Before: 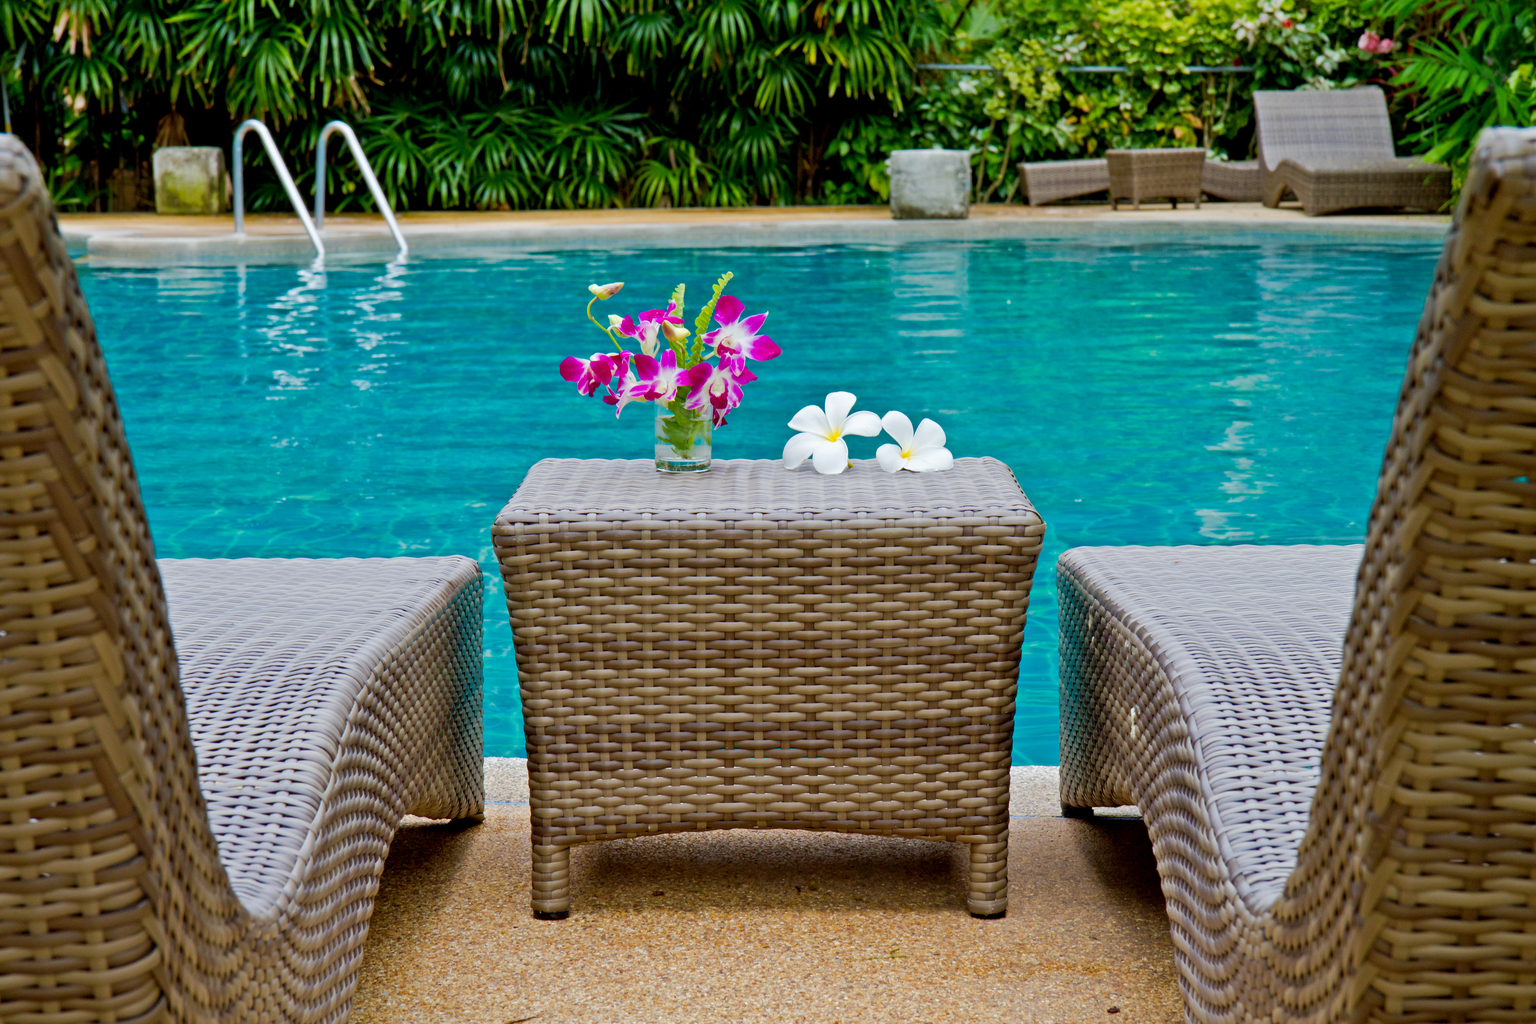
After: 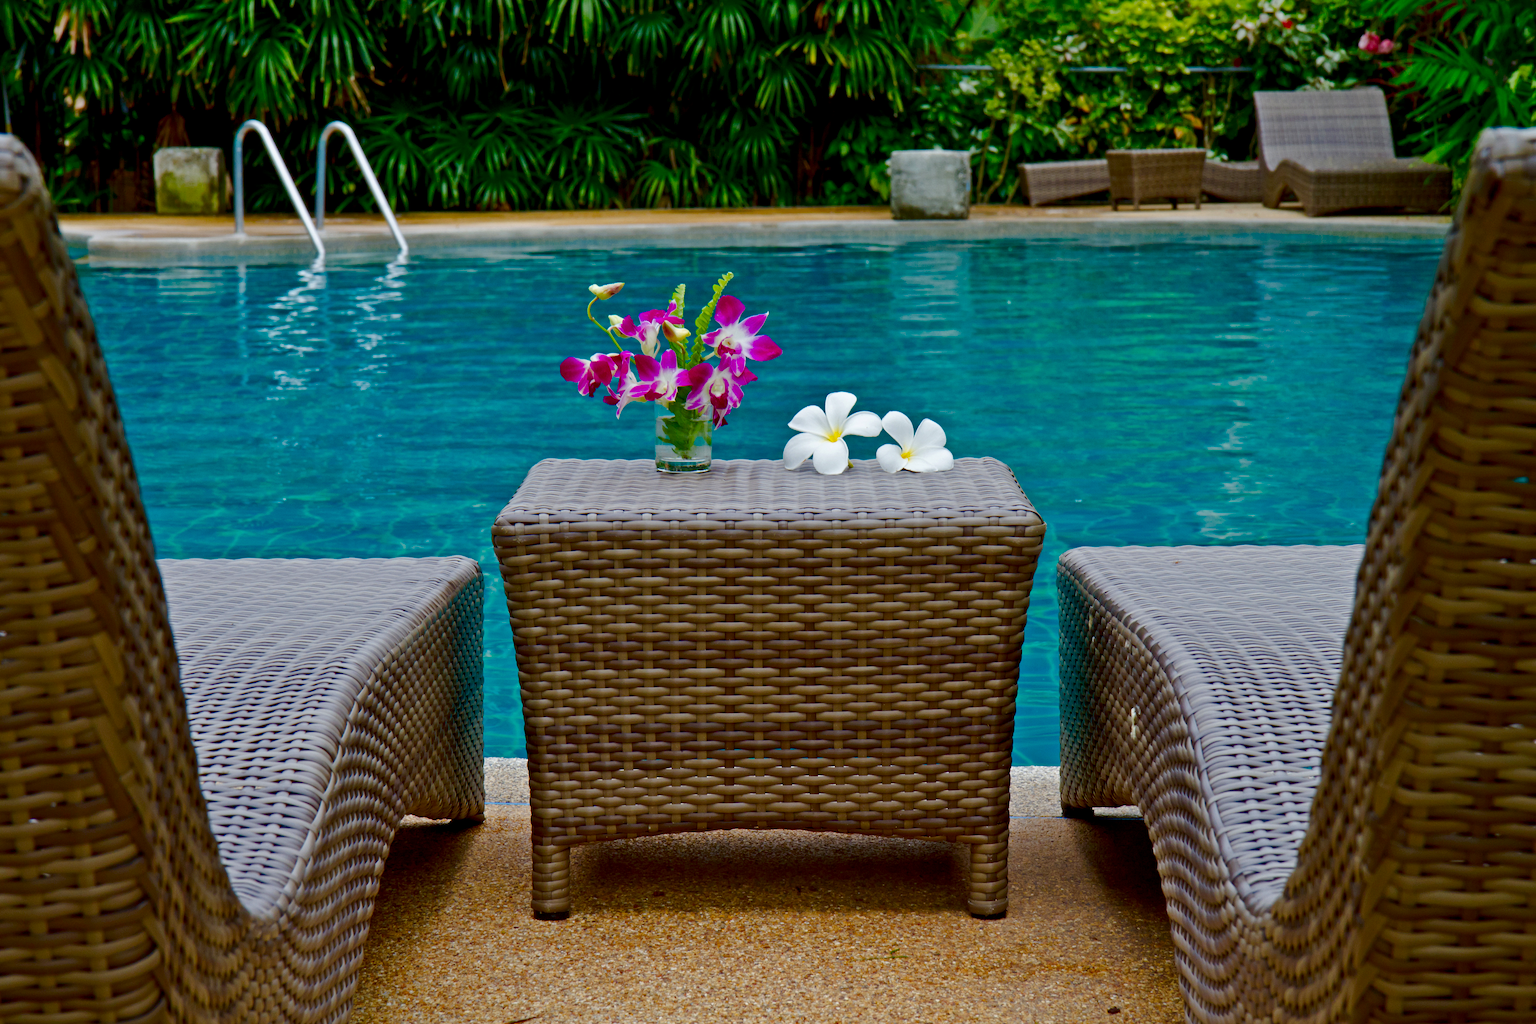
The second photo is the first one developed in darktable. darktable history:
contrast brightness saturation: brightness -0.248, saturation 0.197
